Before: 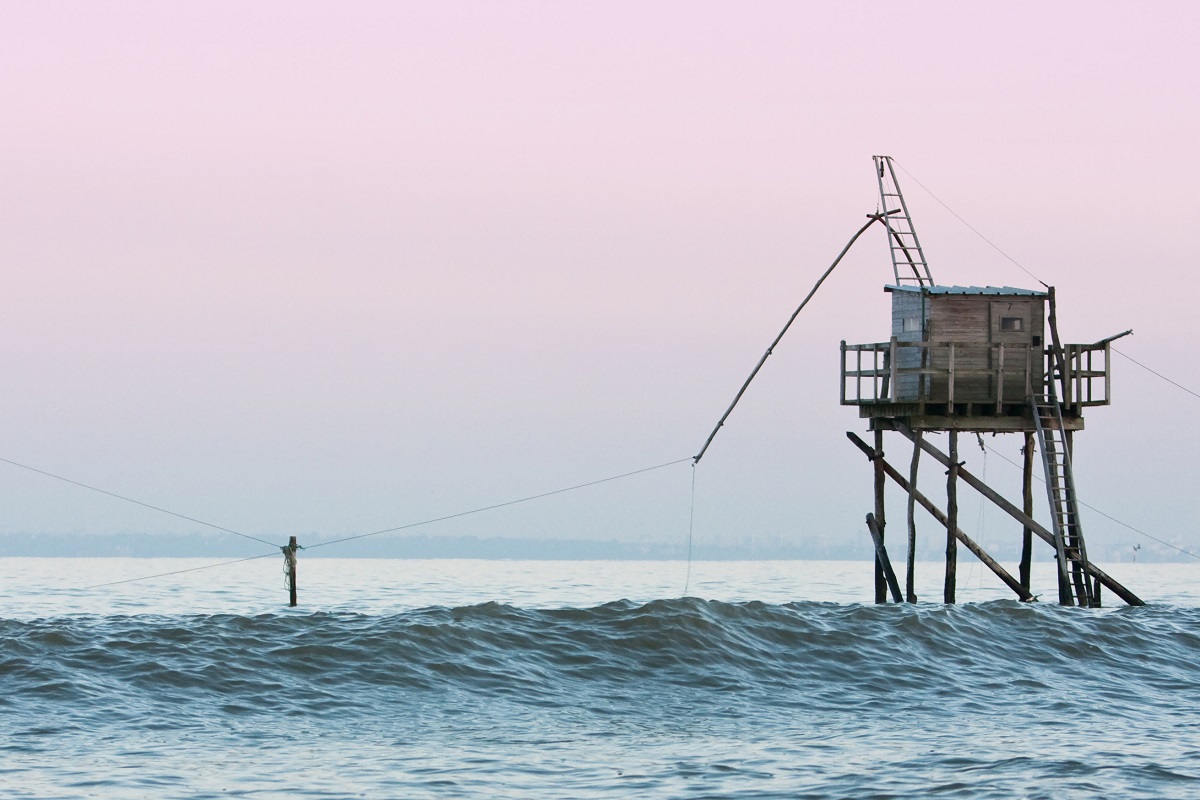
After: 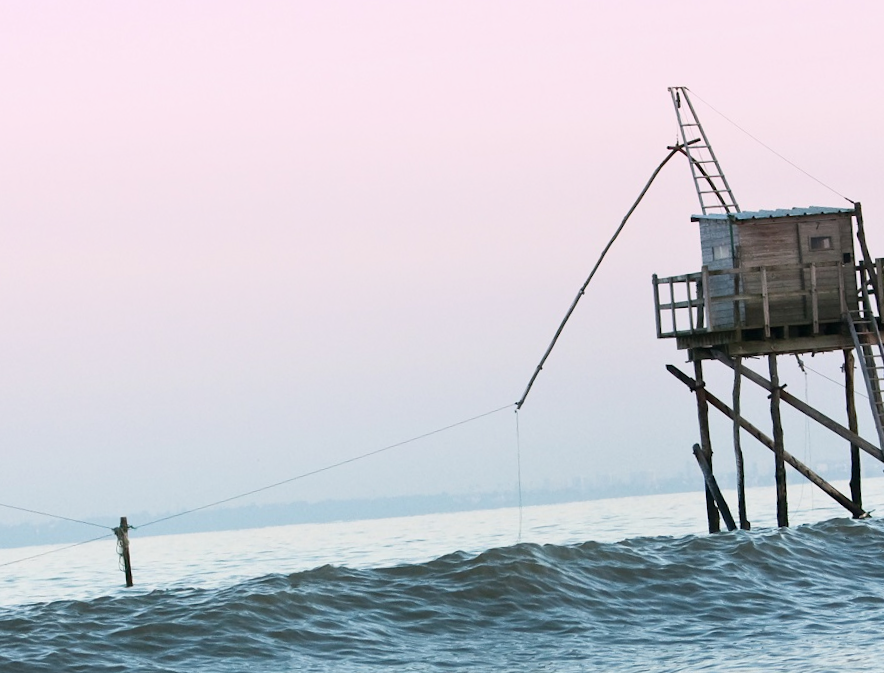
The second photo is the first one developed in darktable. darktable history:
rotate and perspective: rotation -4.98°, automatic cropping off
crop and rotate: left 17.046%, top 10.659%, right 12.989%, bottom 14.553%
shadows and highlights: shadows 0, highlights 40
